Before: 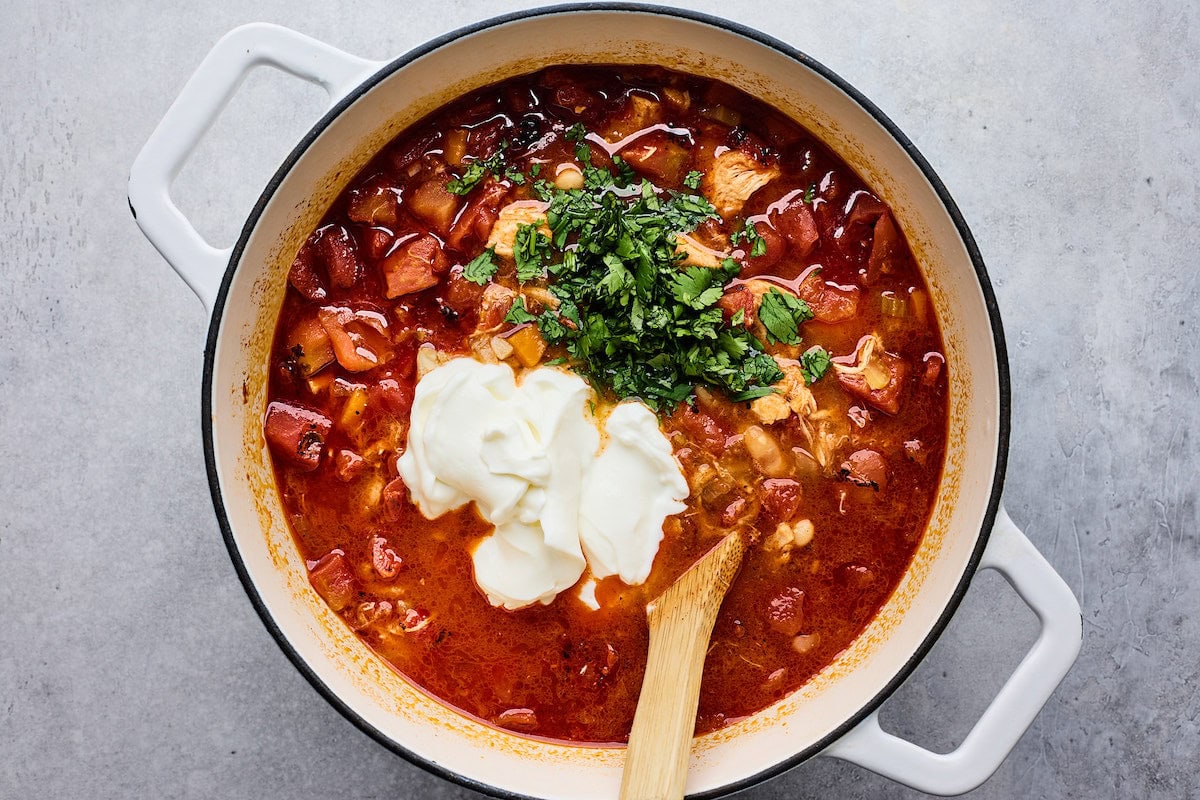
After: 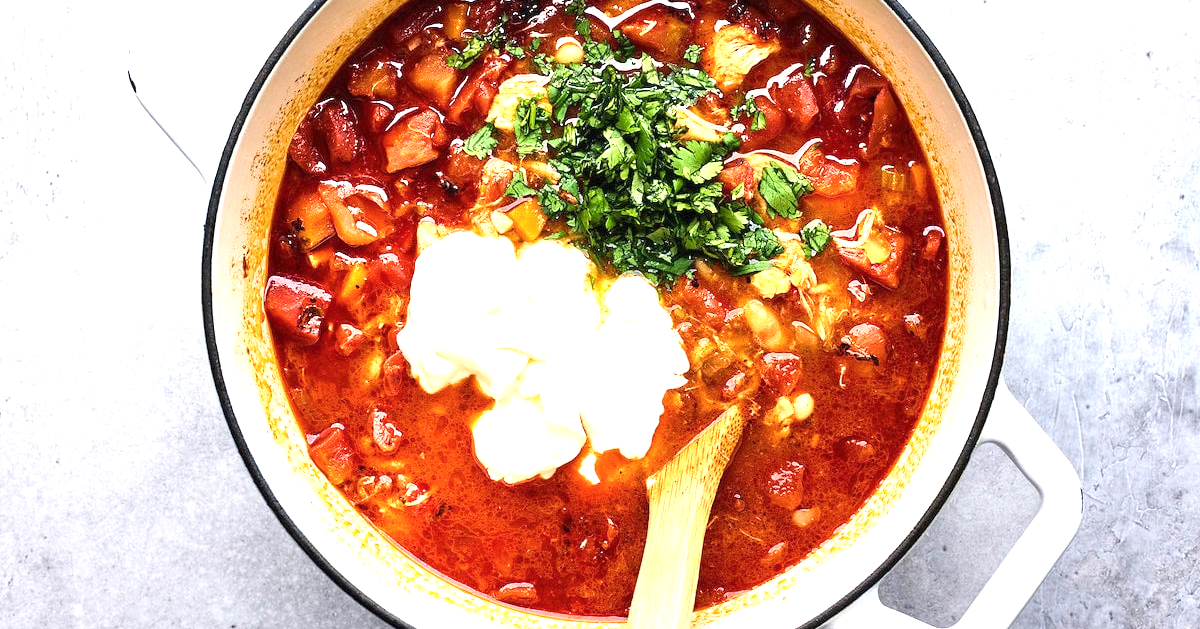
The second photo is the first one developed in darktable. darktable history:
exposure: black level correction 0, exposure 1.2 EV, compensate highlight preservation false
color balance rgb: perceptual saturation grading › global saturation 2.728%
tone equalizer: -8 EV 0.098 EV
crop and rotate: top 15.87%, bottom 5.438%
